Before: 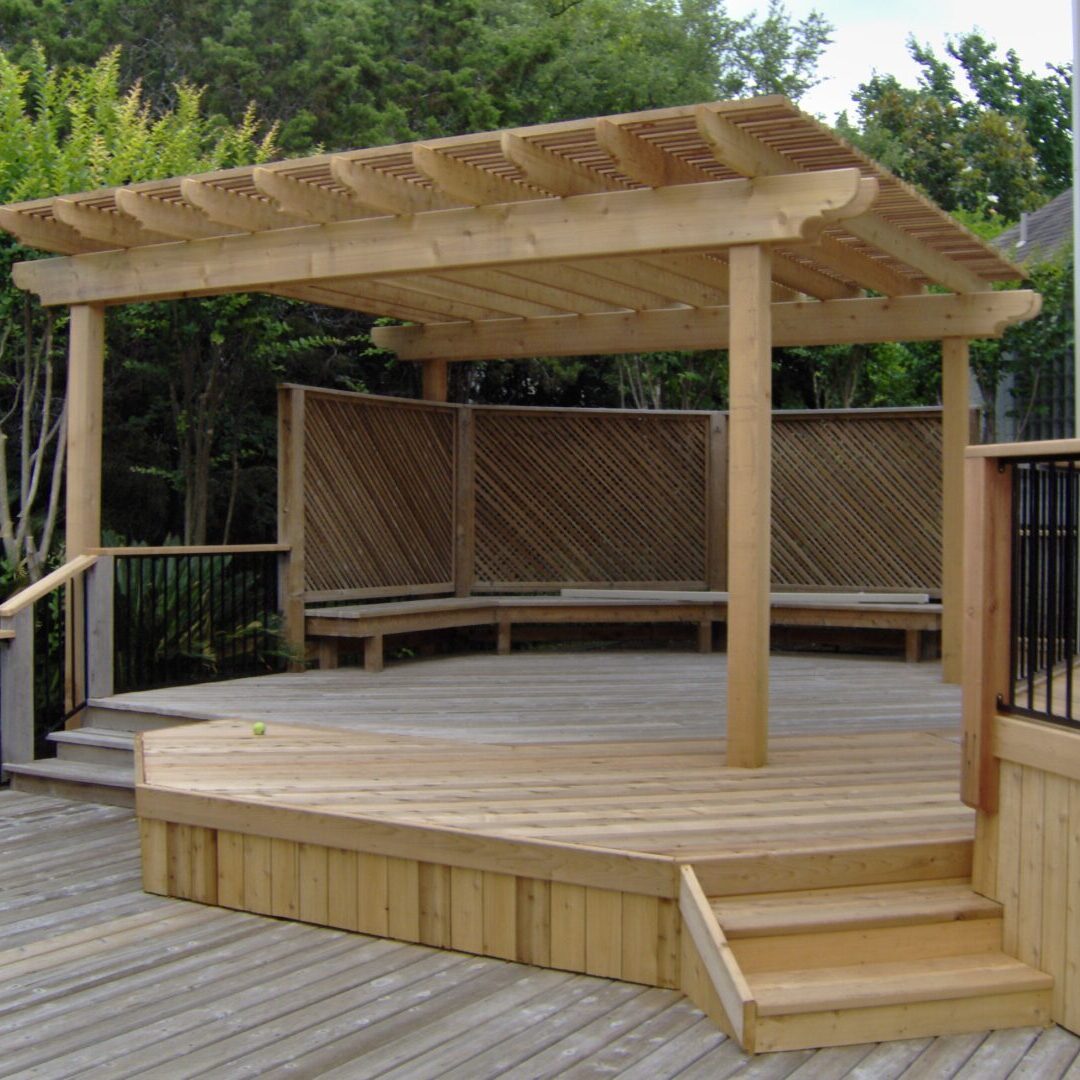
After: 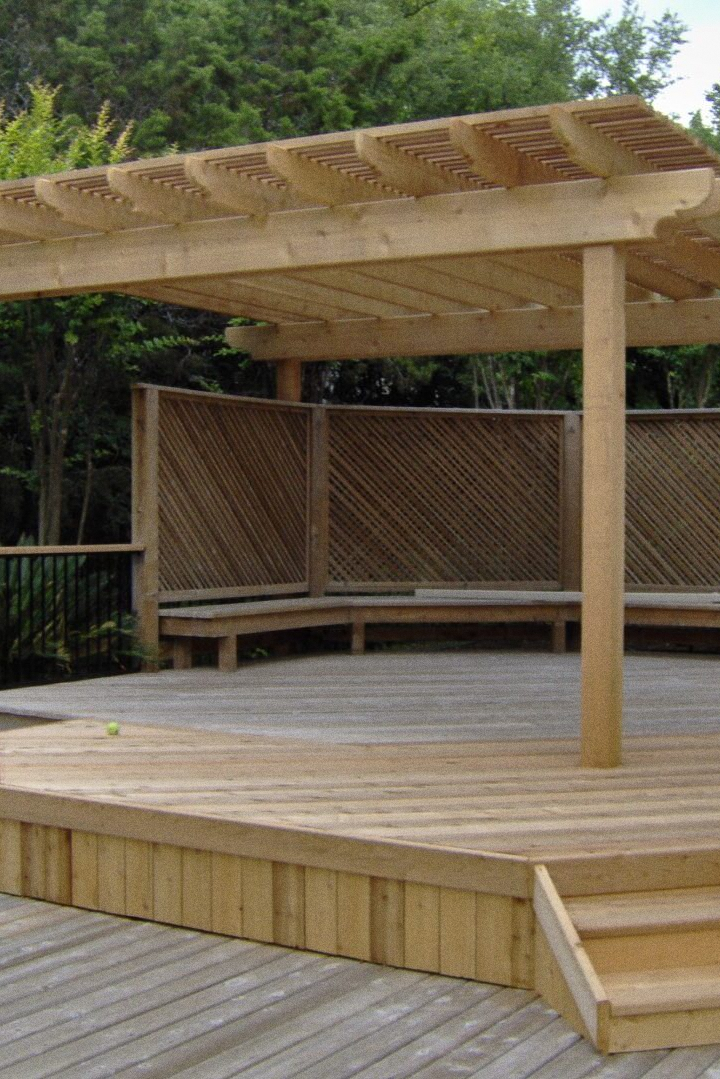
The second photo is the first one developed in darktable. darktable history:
crop and rotate: left 13.537%, right 19.796%
grain: coarseness 0.47 ISO
